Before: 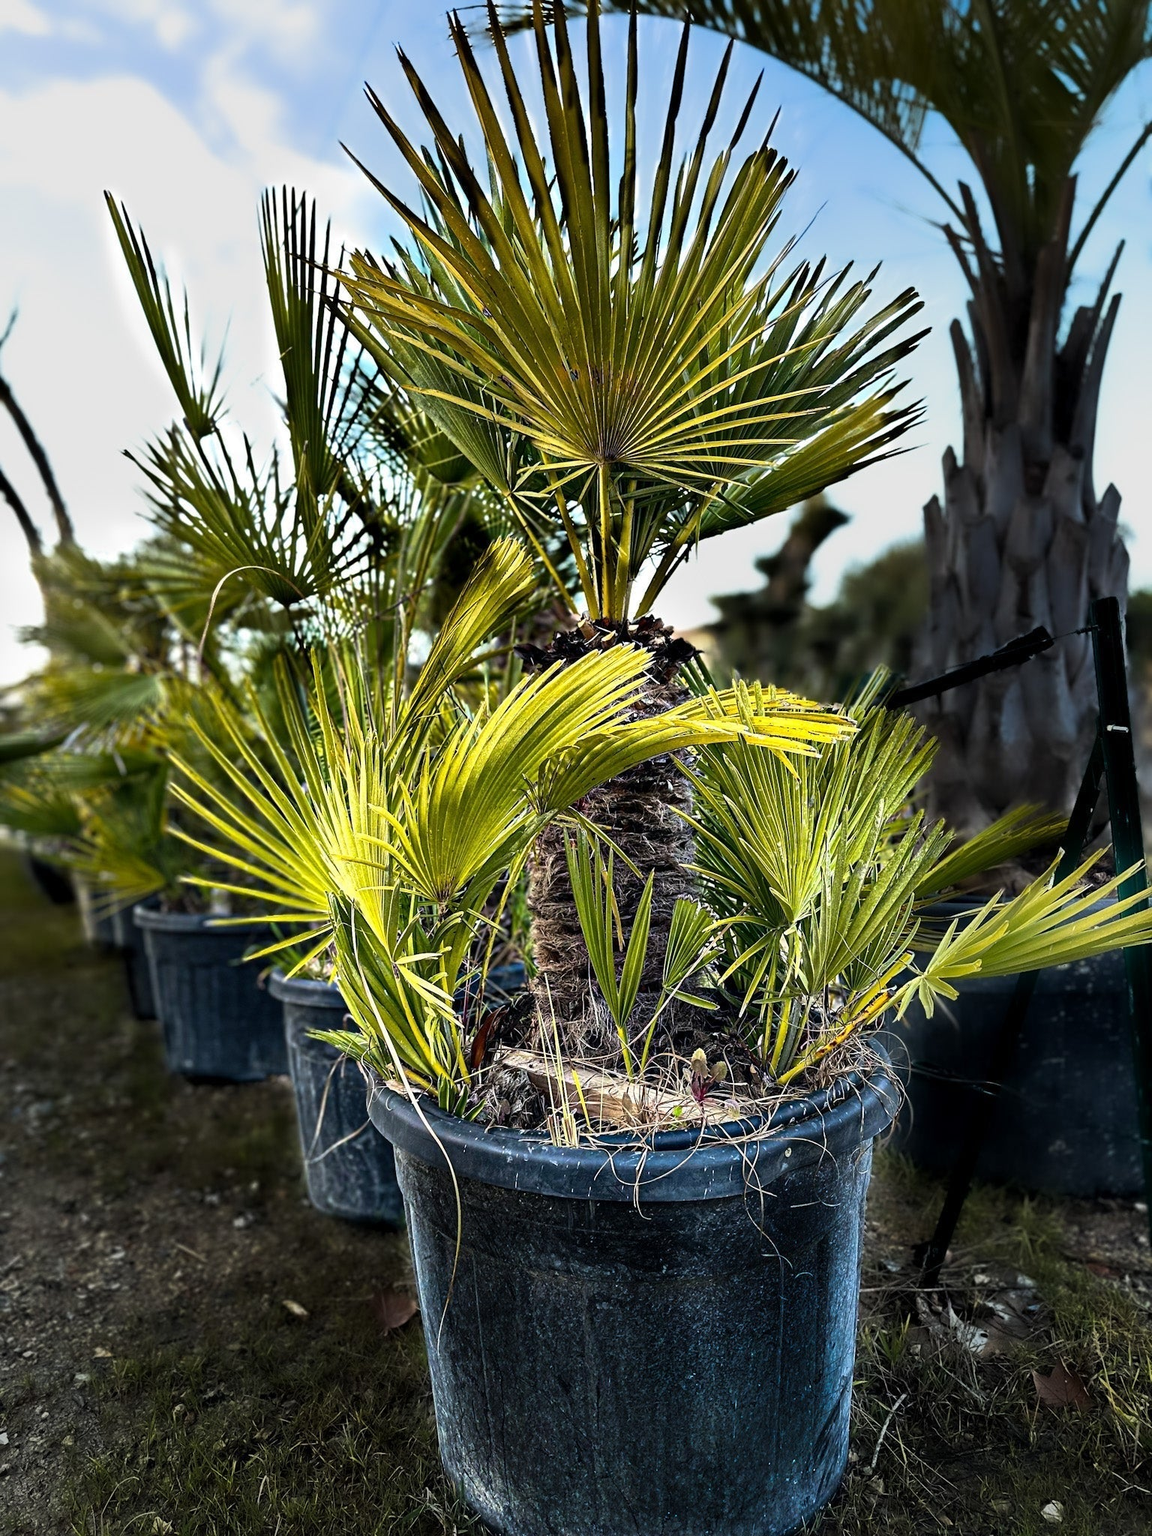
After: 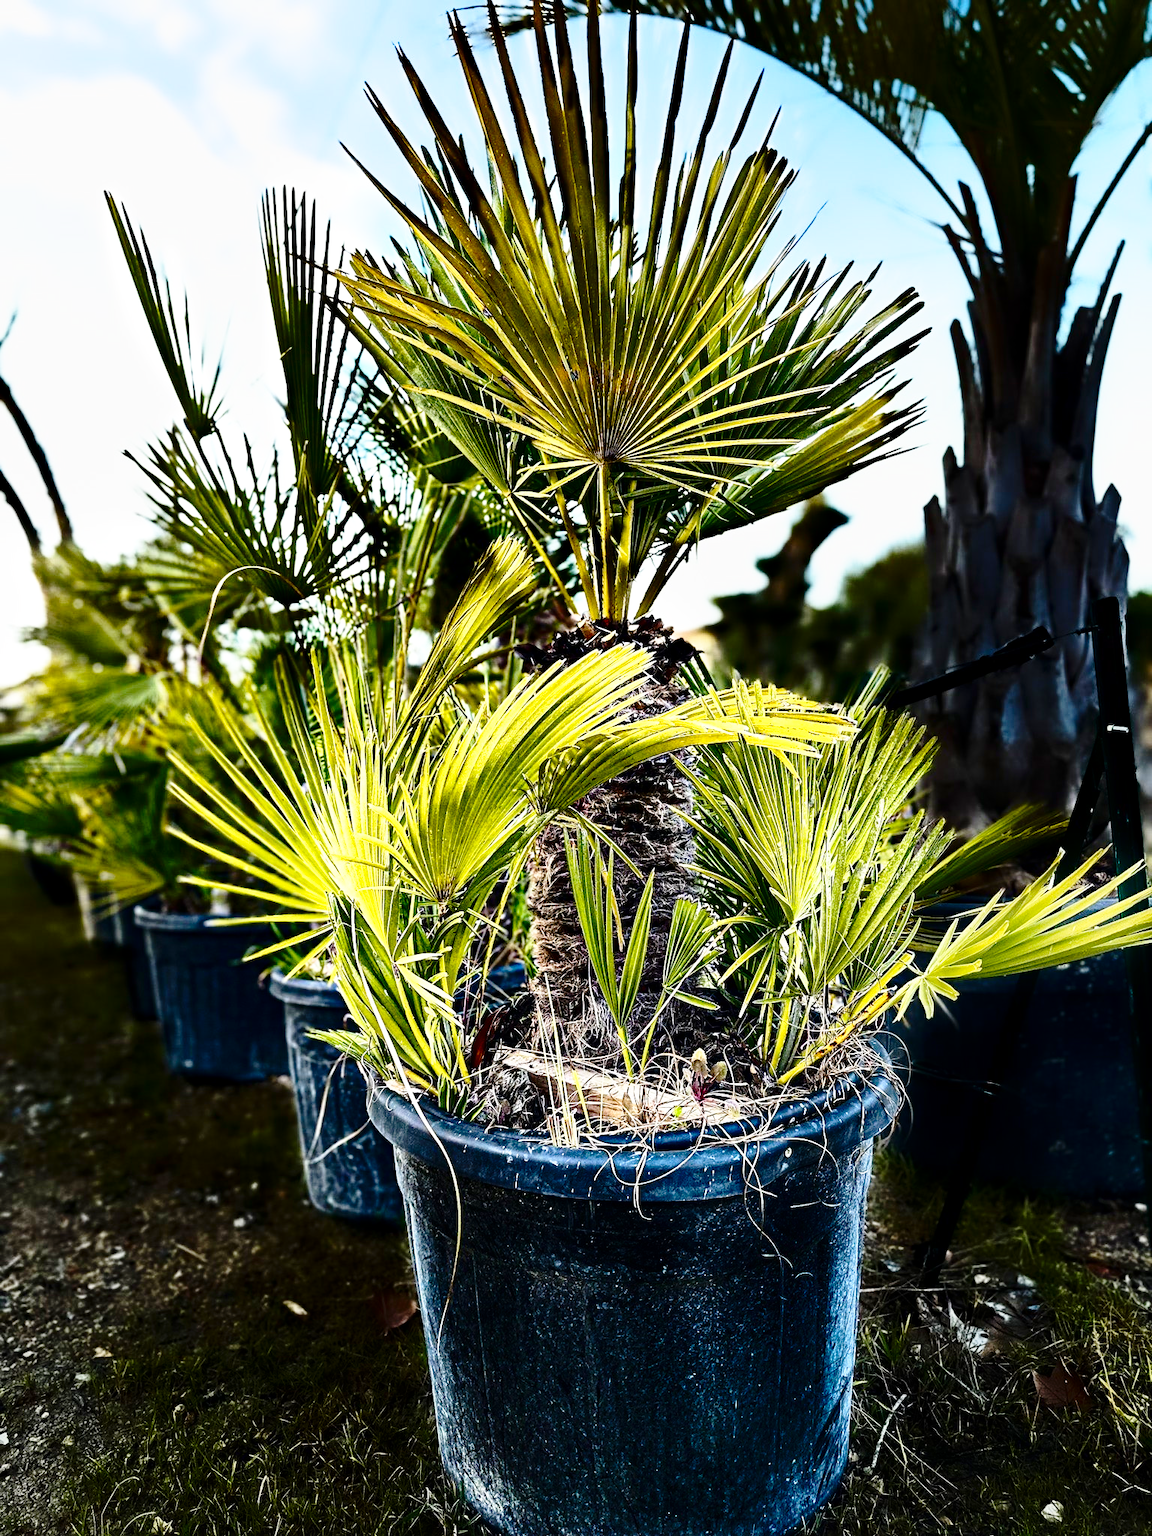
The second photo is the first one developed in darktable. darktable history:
base curve: curves: ch0 [(0, 0) (0.032, 0.037) (0.105, 0.228) (0.435, 0.76) (0.856, 0.983) (1, 1)], preserve colors none
haze removal: compatibility mode true, adaptive false
contrast brightness saturation: contrast 0.2, brightness -0.11, saturation 0.1
